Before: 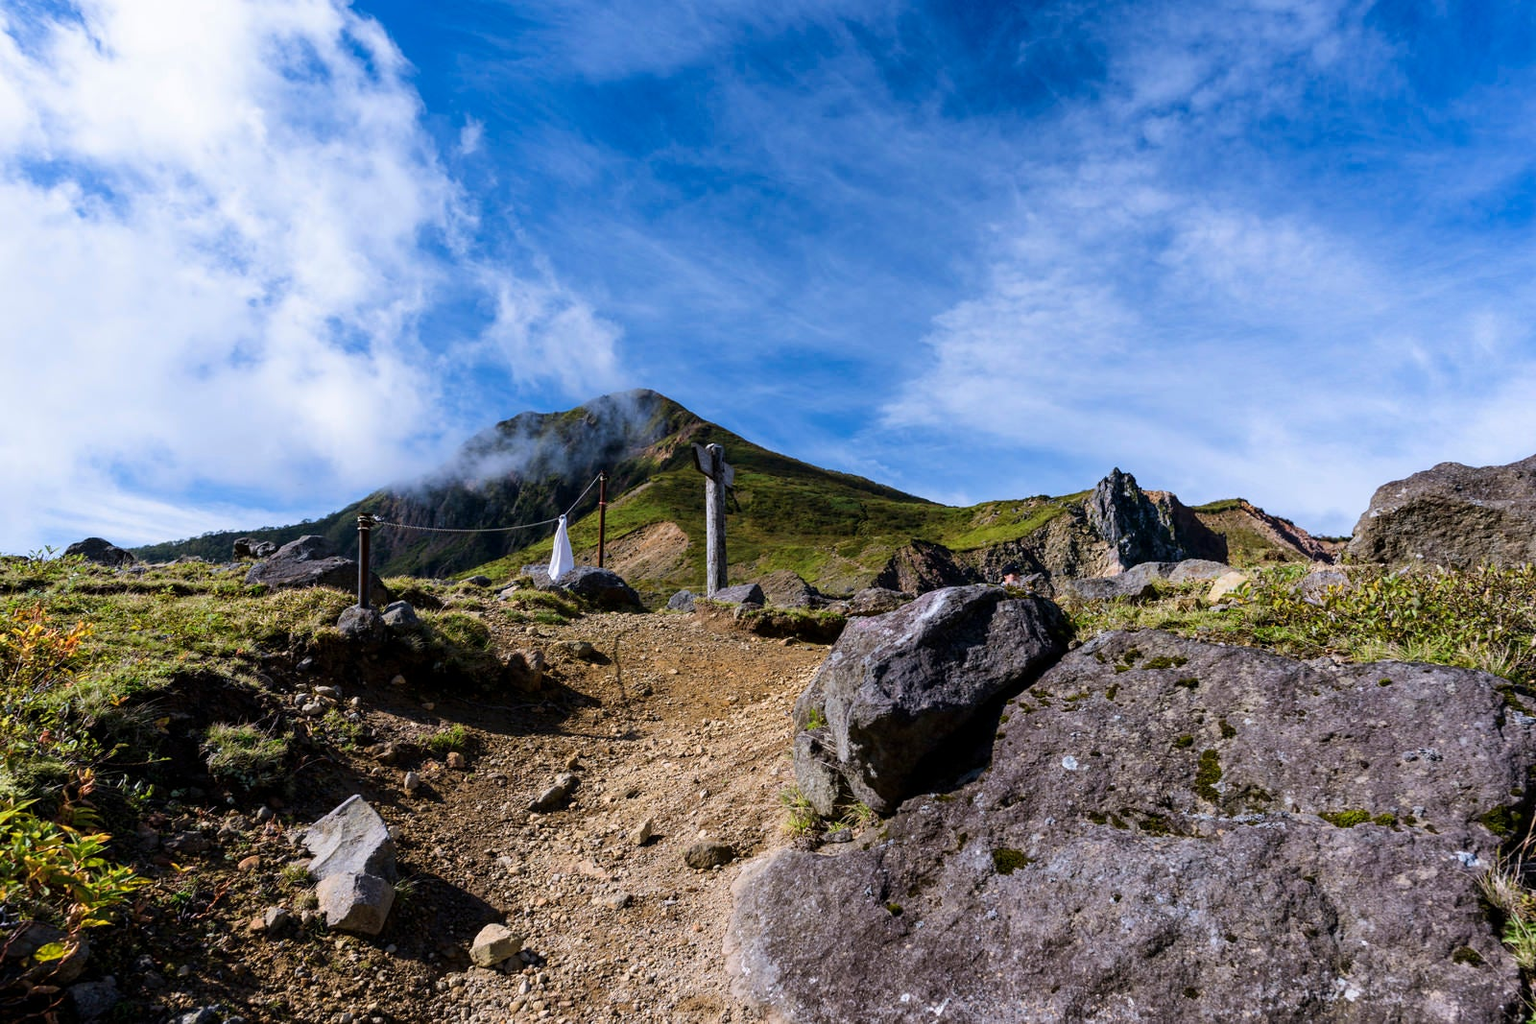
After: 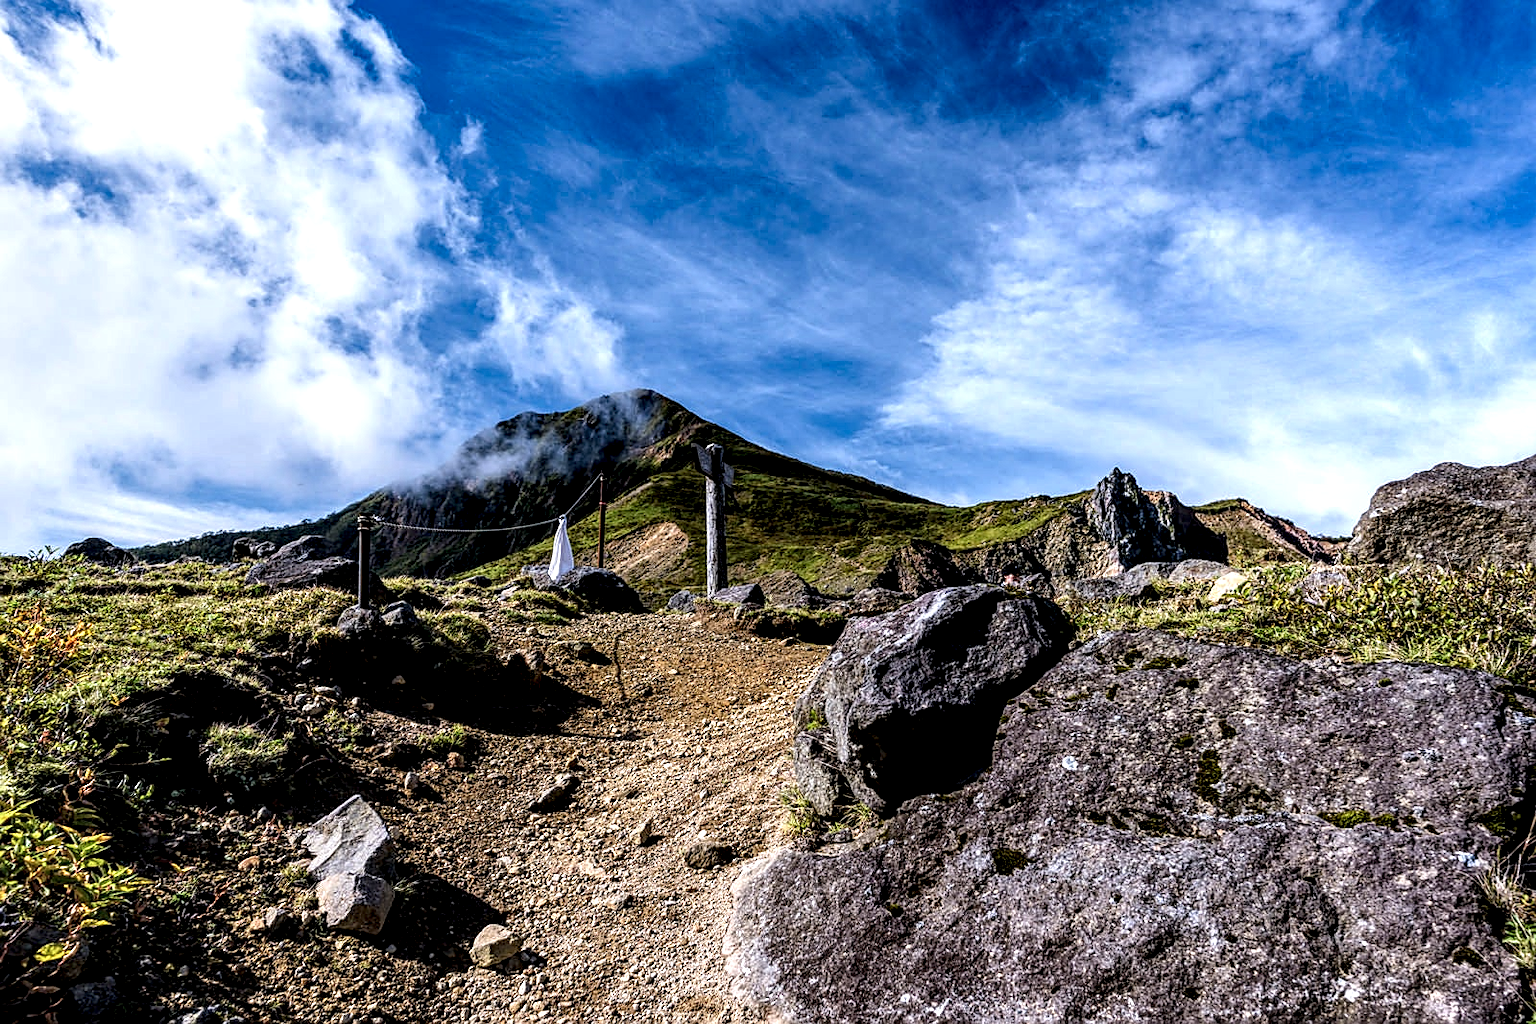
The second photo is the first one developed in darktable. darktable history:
exposure: compensate highlight preservation false
sharpen: on, module defaults
local contrast: detail 204%
